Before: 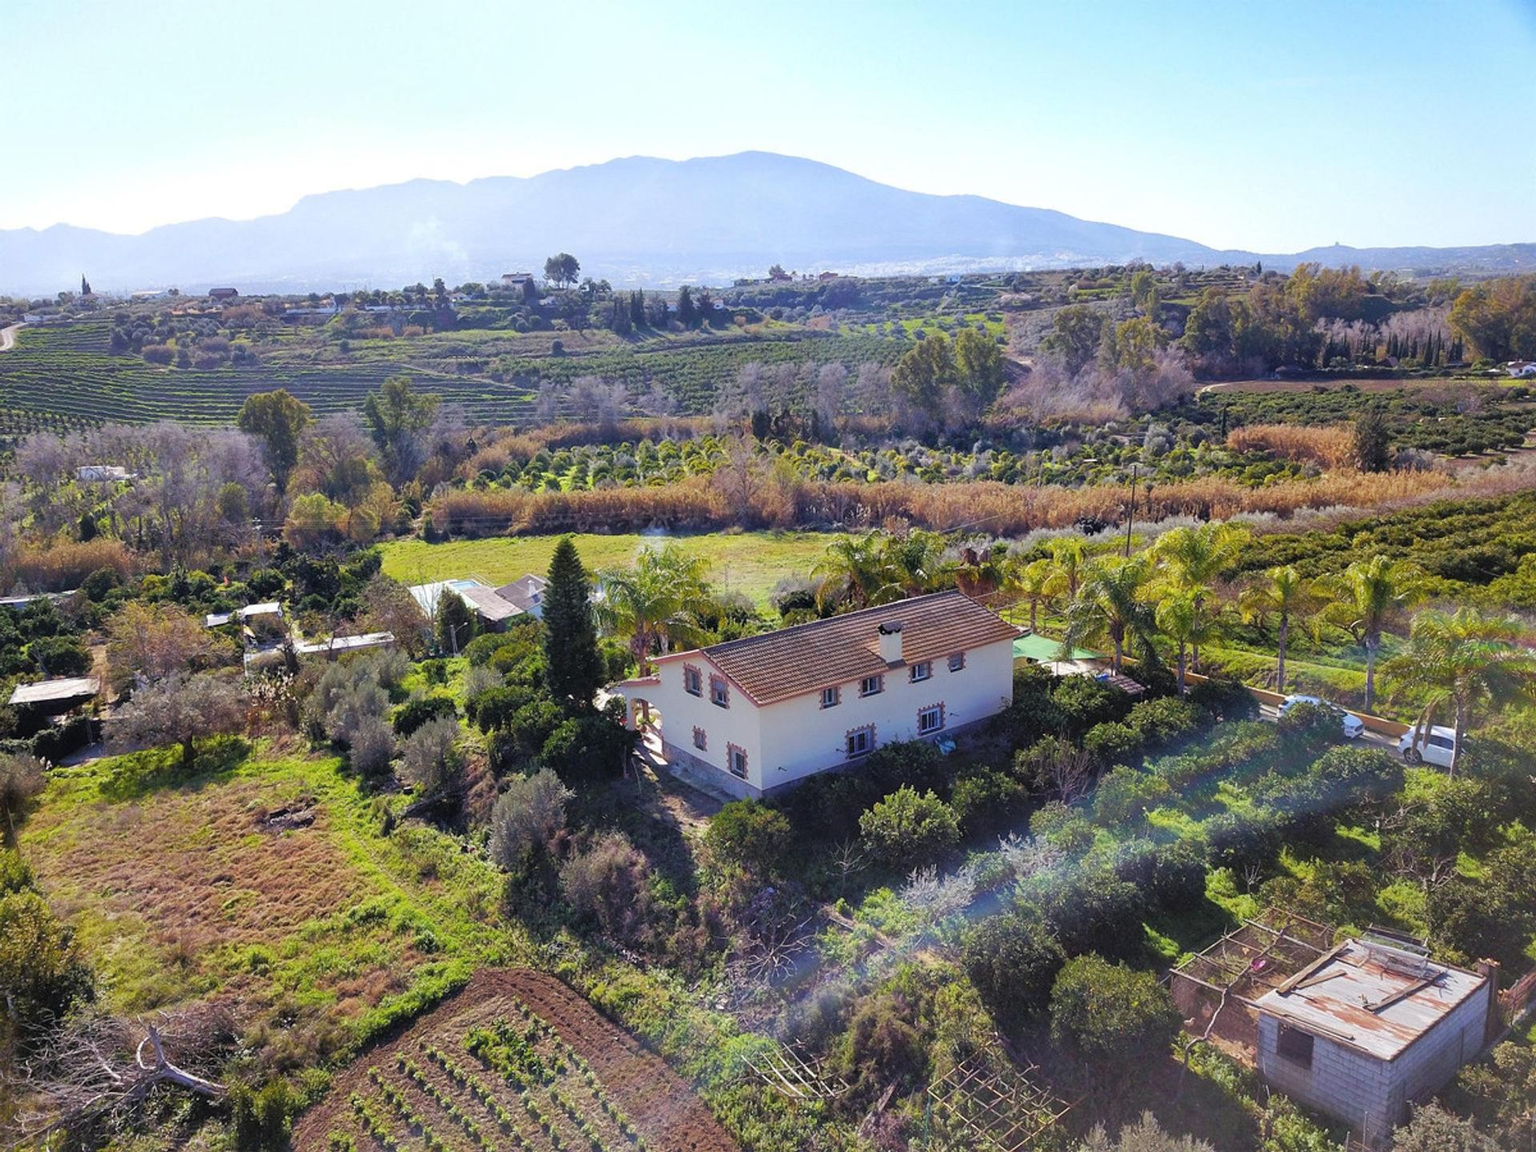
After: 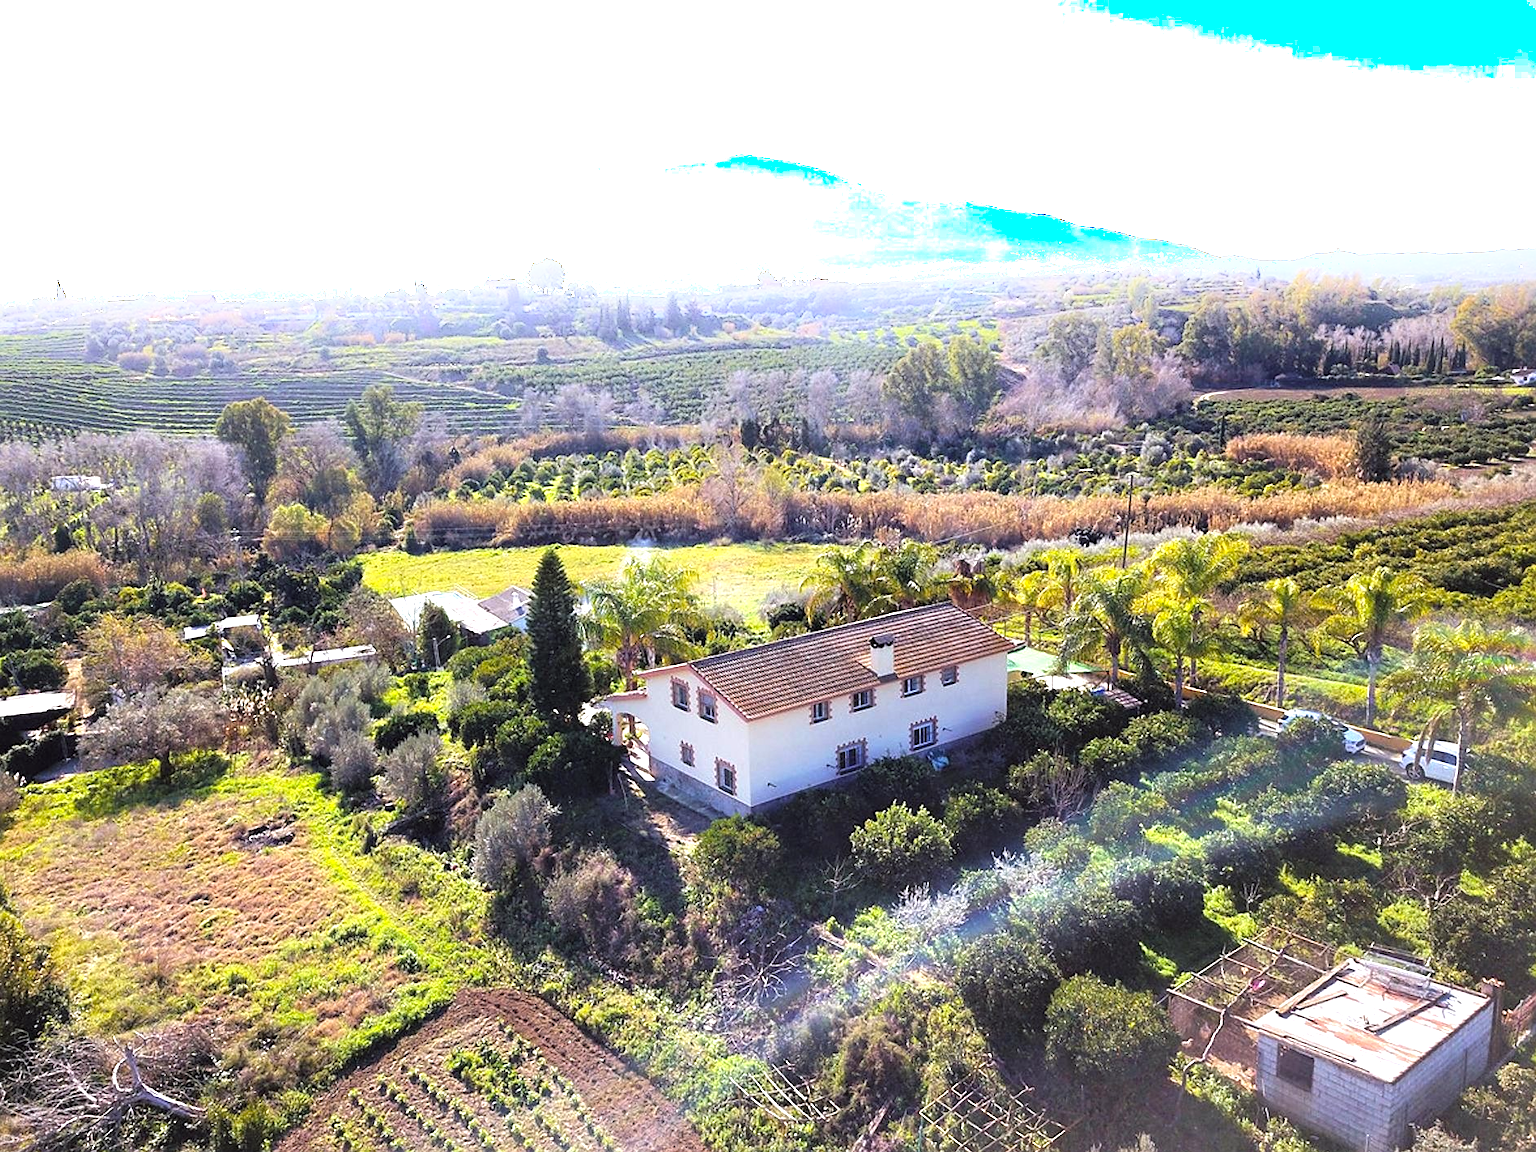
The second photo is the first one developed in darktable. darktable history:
crop: left 1.743%, right 0.268%, bottom 2.011%
color balance: lift [1, 1.001, 0.999, 1.001], gamma [1, 1.004, 1.007, 0.993], gain [1, 0.991, 0.987, 1.013], contrast 7.5%, contrast fulcrum 10%, output saturation 115%
contrast brightness saturation: contrast 0.06, brightness -0.01, saturation -0.23
sharpen: radius 1.864, amount 0.398, threshold 1.271
shadows and highlights: shadows -54.3, highlights 86.09, soften with gaussian
exposure: black level correction 0, exposure 0.7 EV, compensate exposure bias true, compensate highlight preservation false
